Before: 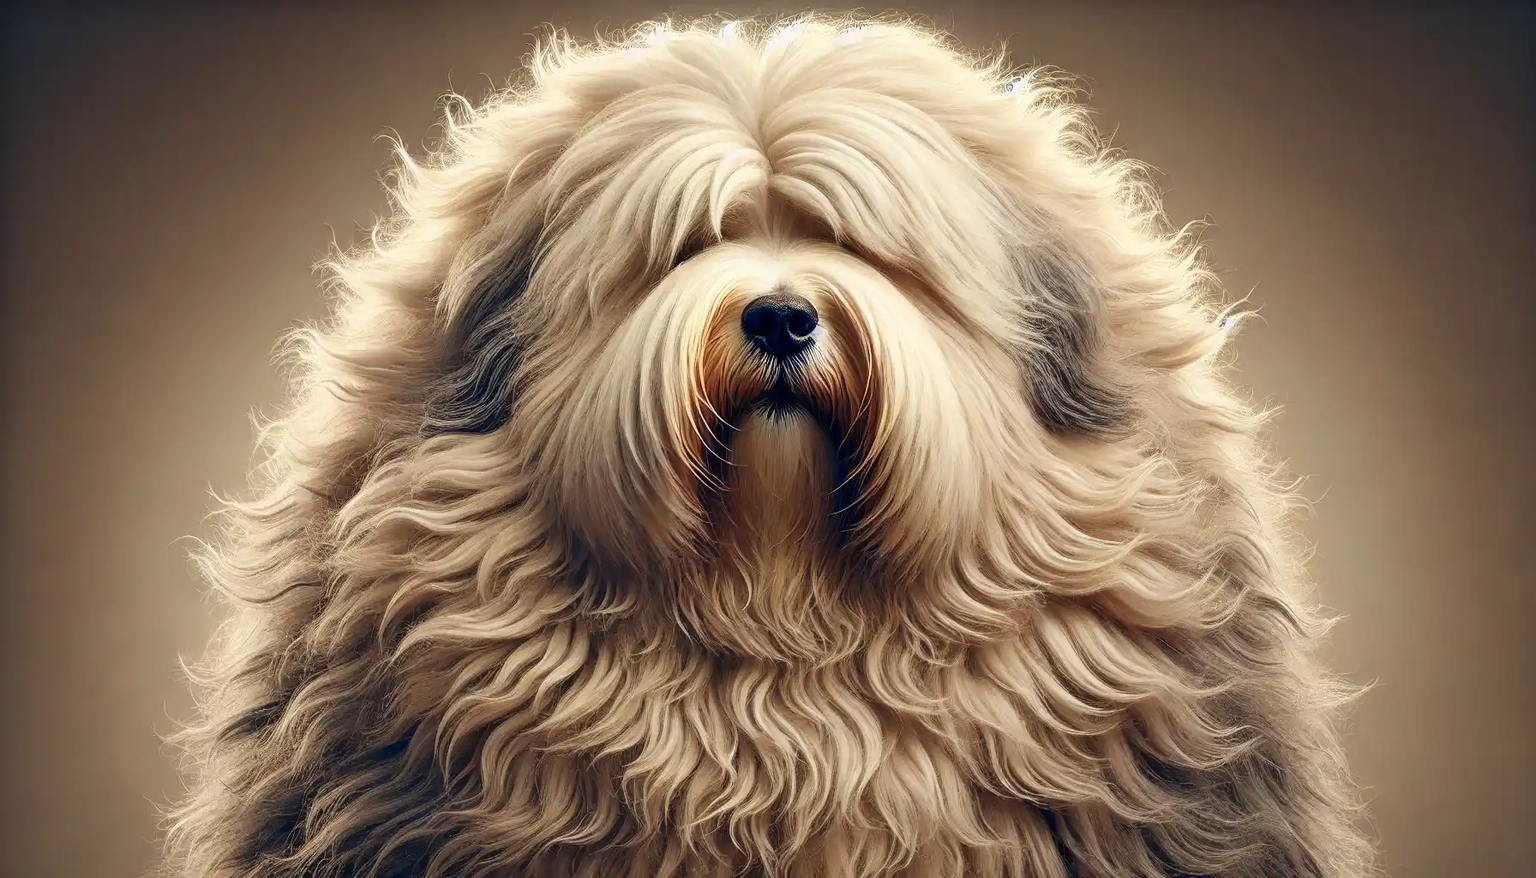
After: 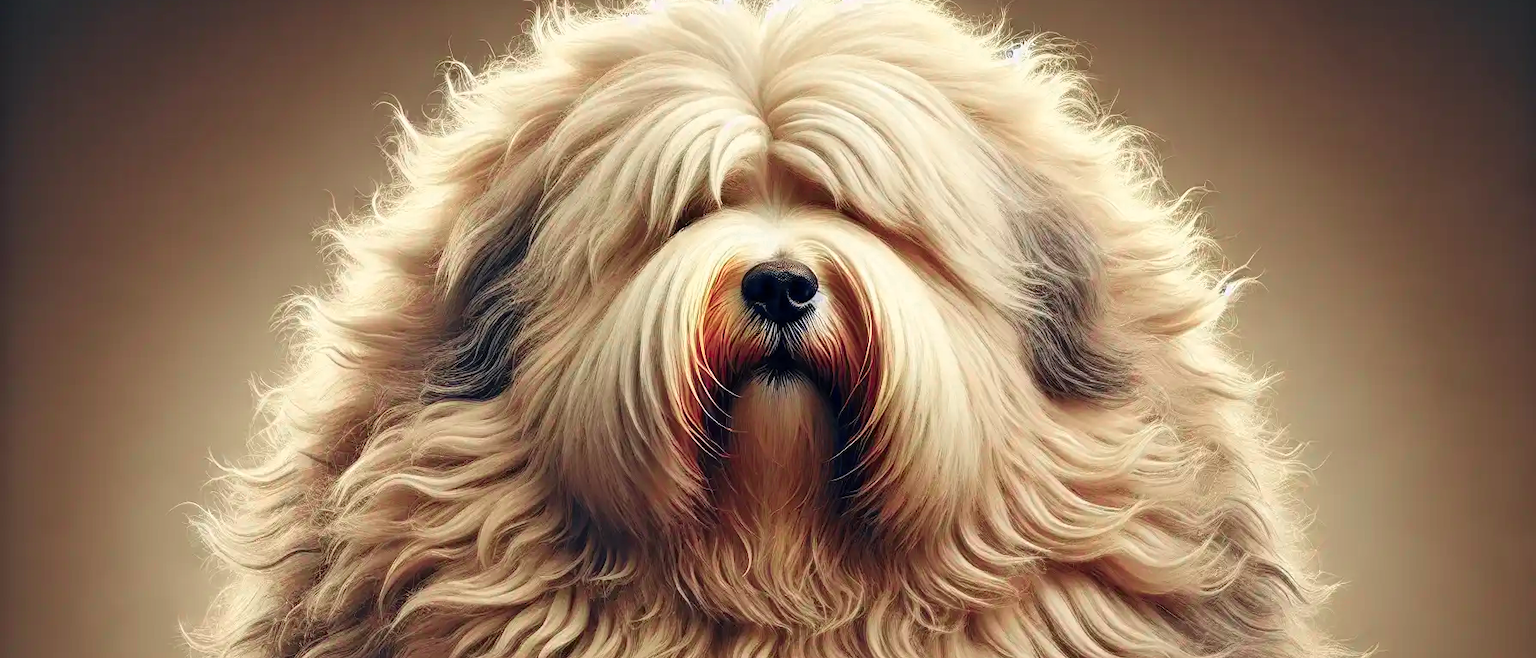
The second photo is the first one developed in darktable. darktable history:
color zones: curves: ch0 [(0, 0.533) (0.126, 0.533) (0.234, 0.533) (0.368, 0.357) (0.5, 0.5) (0.625, 0.5) (0.74, 0.637) (0.875, 0.5)]; ch1 [(0.004, 0.708) (0.129, 0.662) (0.25, 0.5) (0.375, 0.331) (0.496, 0.396) (0.625, 0.649) (0.739, 0.26) (0.875, 0.5) (1, 0.478)]; ch2 [(0, 0.409) (0.132, 0.403) (0.236, 0.558) (0.379, 0.448) (0.5, 0.5) (0.625, 0.5) (0.691, 0.39) (0.875, 0.5)]
crop: top 3.857%, bottom 21.132%
